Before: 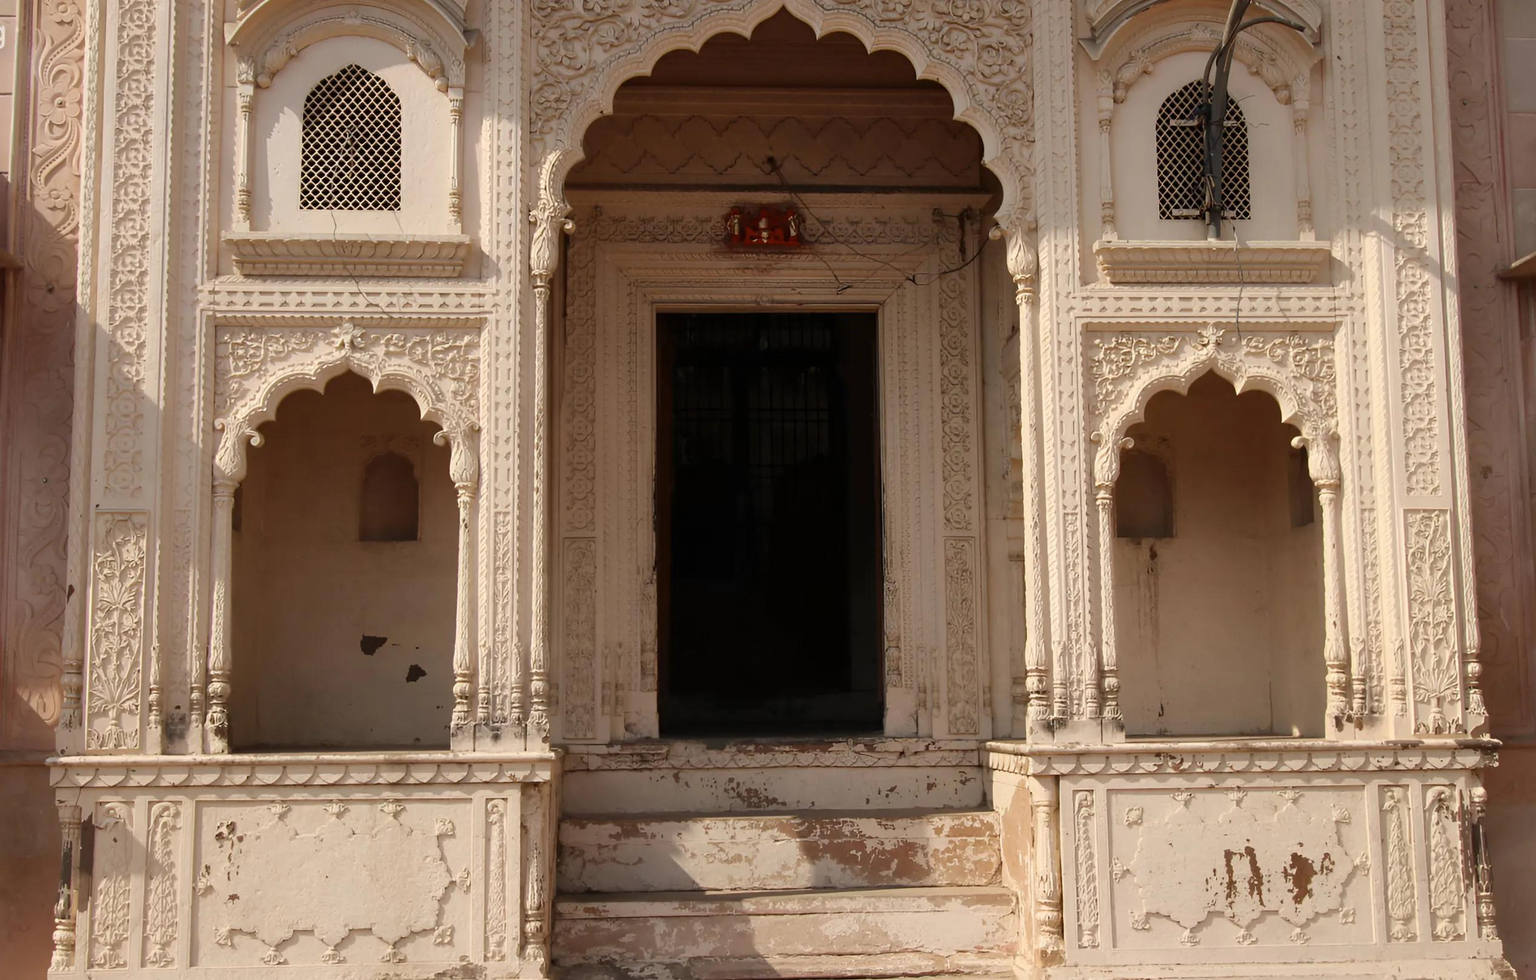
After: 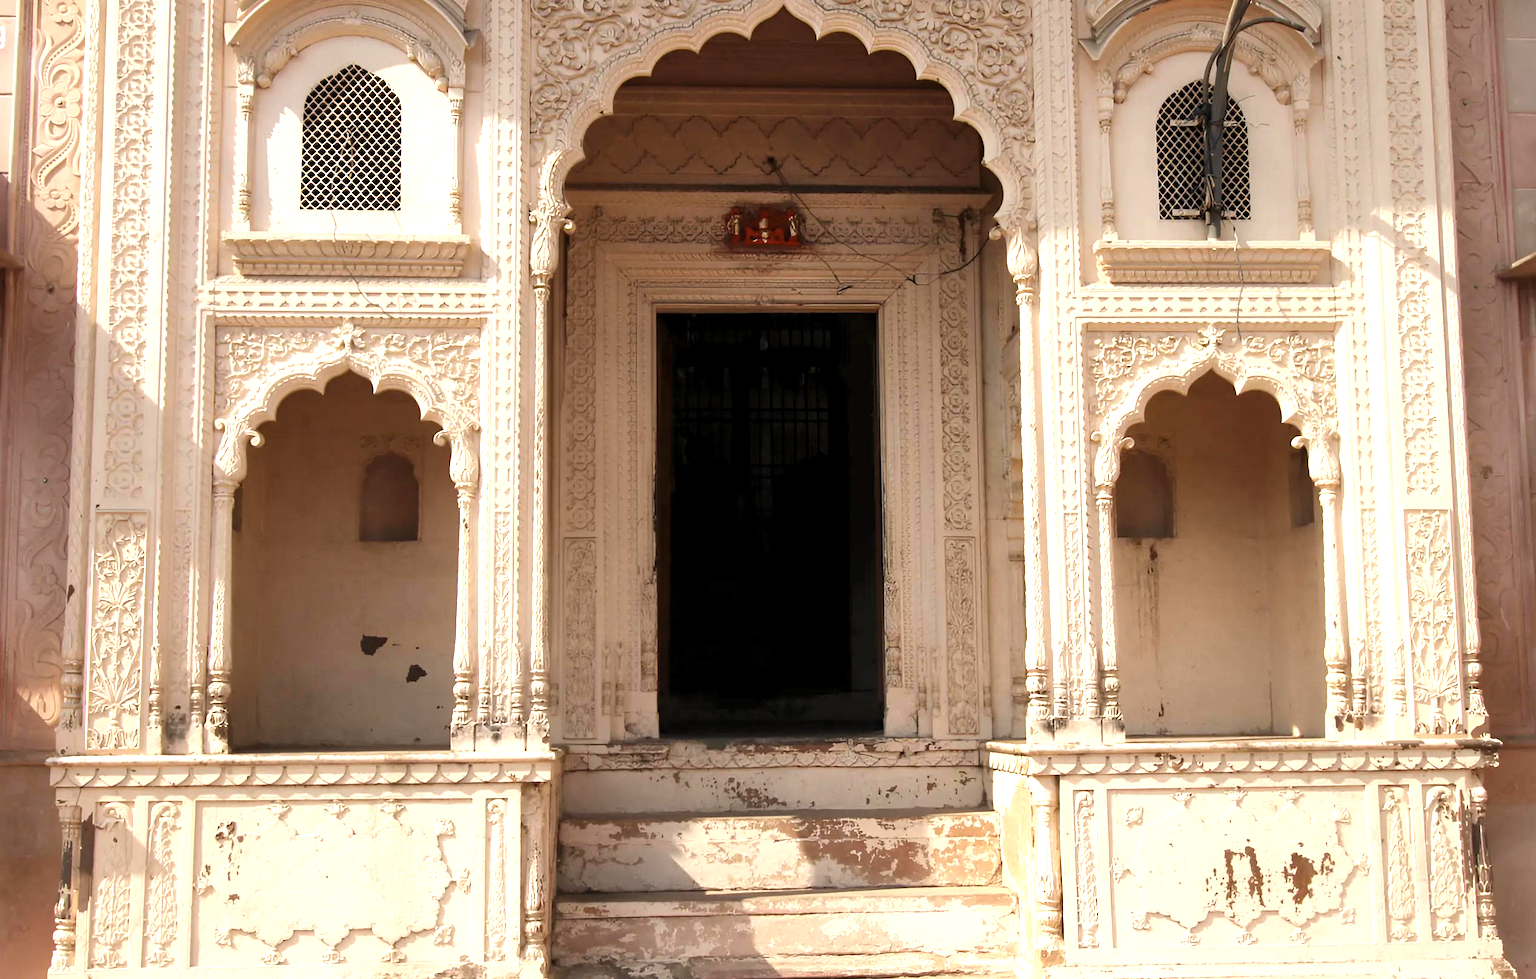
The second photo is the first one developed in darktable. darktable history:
levels: levels [0.031, 0.5, 0.969]
exposure: black level correction 0, exposure 0.95 EV, compensate highlight preservation false
